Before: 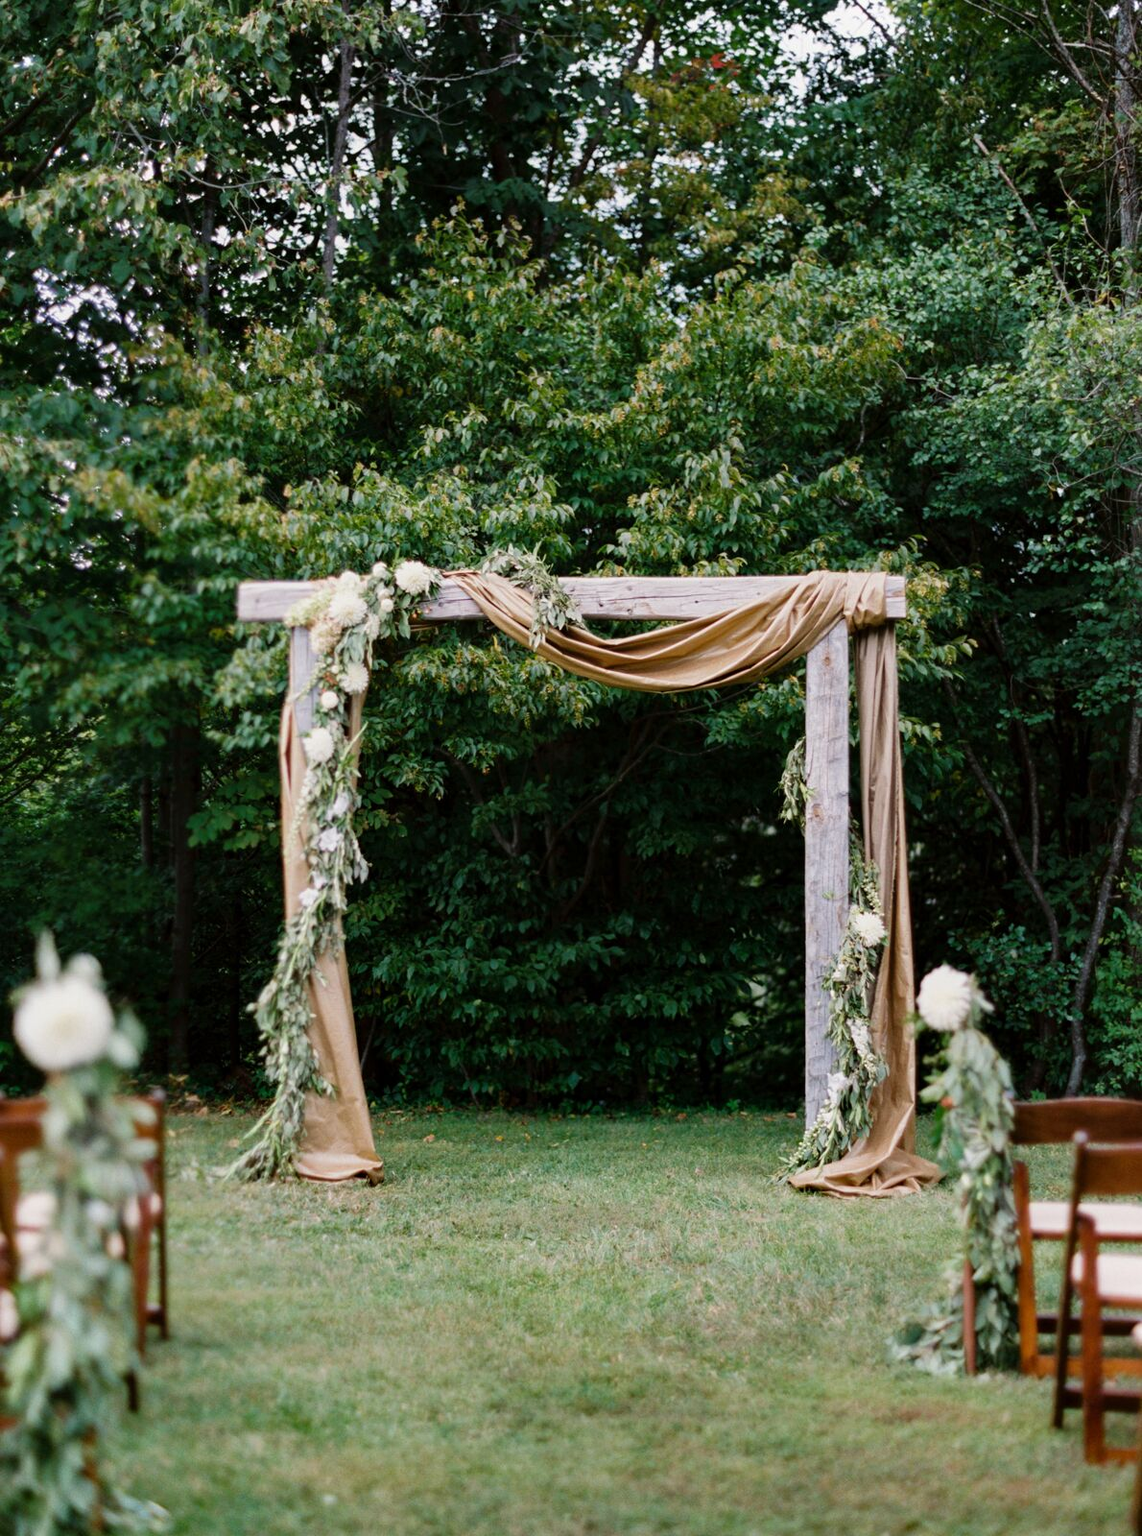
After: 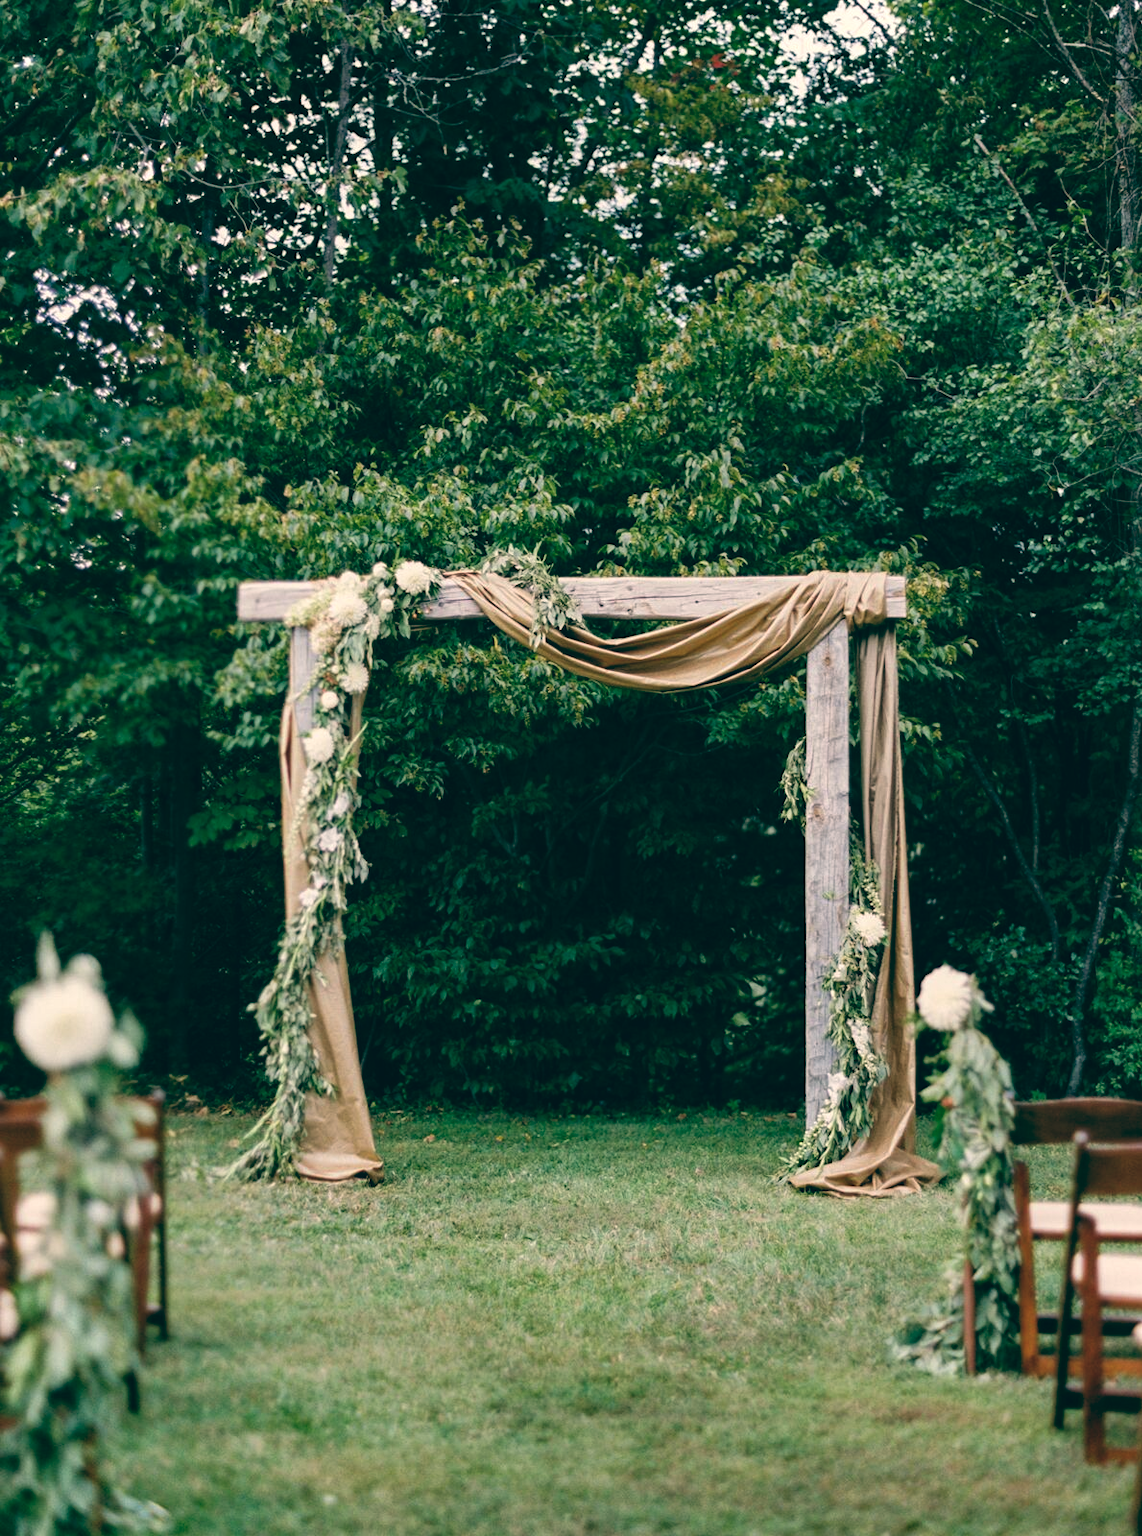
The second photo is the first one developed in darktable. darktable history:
local contrast: highlights 100%, shadows 100%, detail 120%, midtone range 0.2
color balance: lift [1.005, 0.99, 1.007, 1.01], gamma [1, 0.979, 1.011, 1.021], gain [0.923, 1.098, 1.025, 0.902], input saturation 90.45%, contrast 7.73%, output saturation 105.91%
